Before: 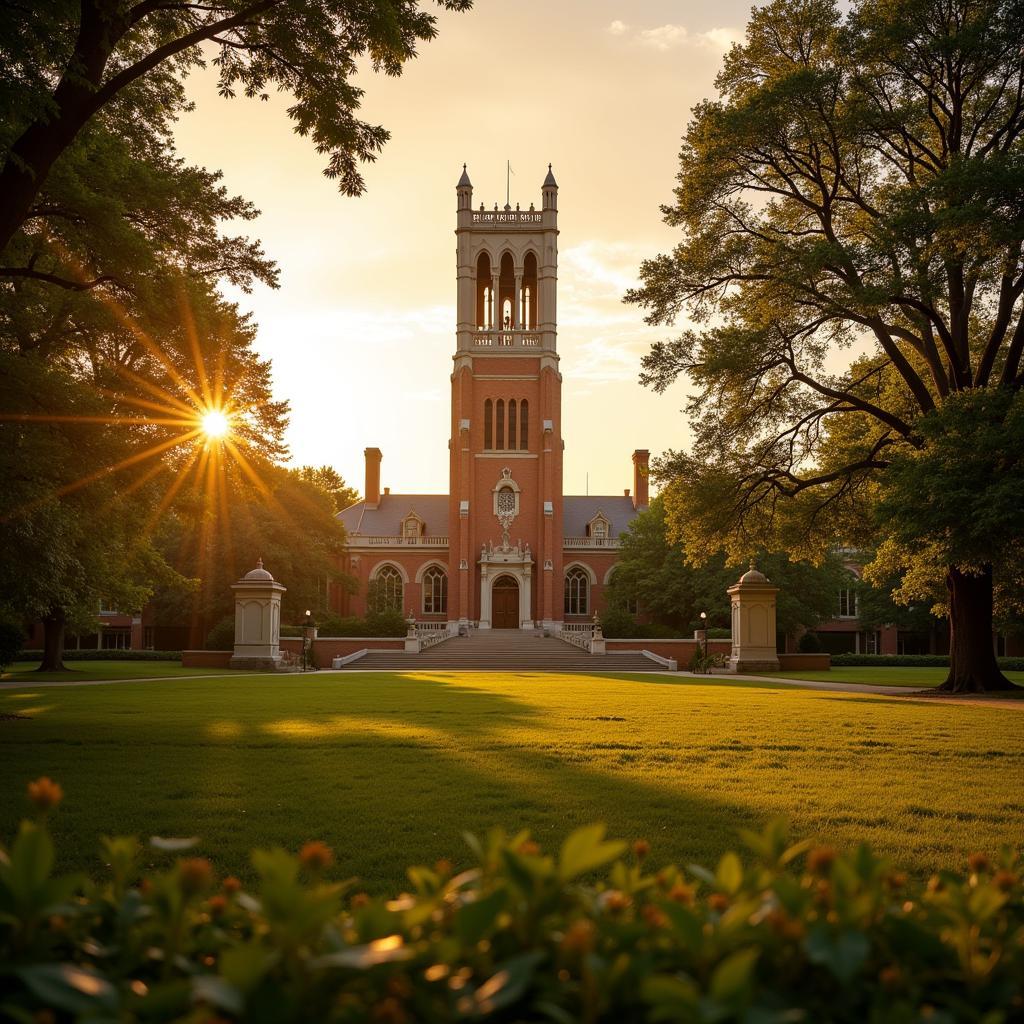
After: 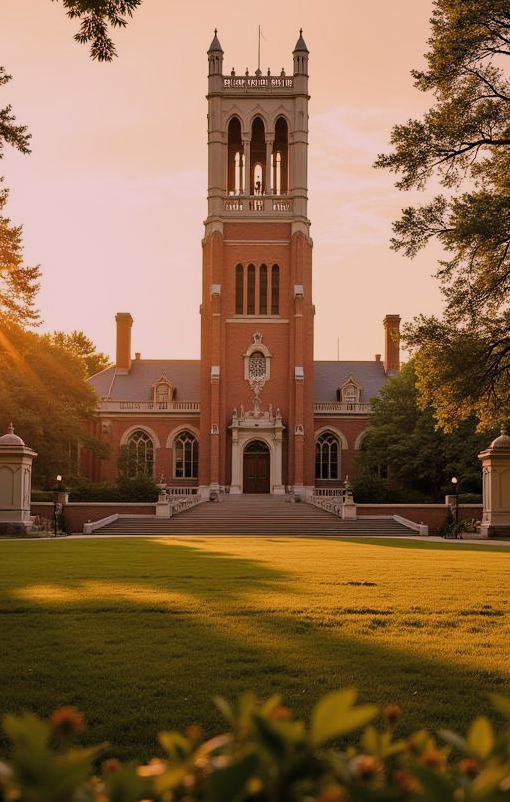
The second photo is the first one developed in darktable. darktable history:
filmic rgb: black relative exposure -7.65 EV, white relative exposure 4.56 EV, hardness 3.61, add noise in highlights 0.002, preserve chrominance luminance Y, color science v3 (2019), use custom middle-gray values true, contrast in highlights soft
crop and rotate: angle 0.011°, left 24.373%, top 13.178%, right 25.763%, bottom 8.422%
color correction: highlights a* 14.52, highlights b* 4.79
